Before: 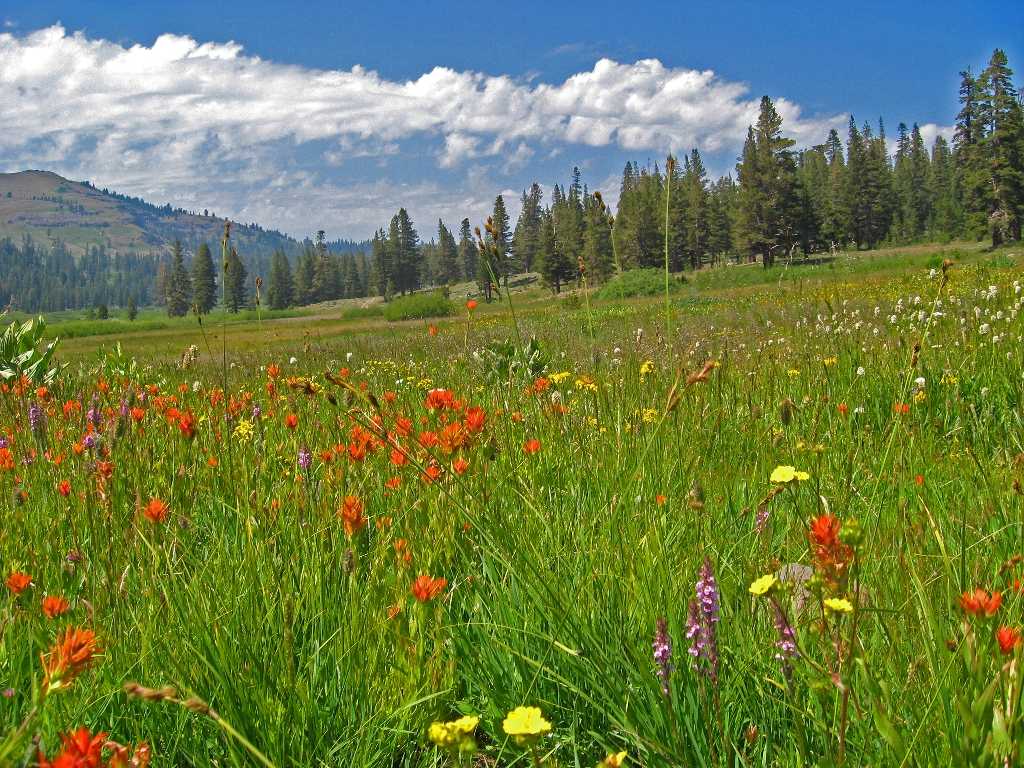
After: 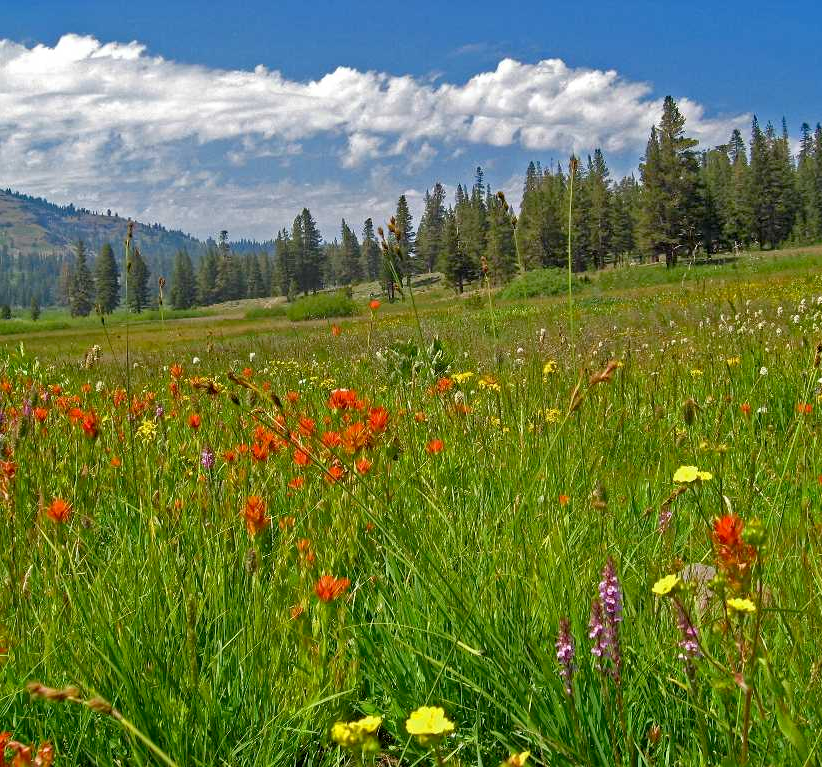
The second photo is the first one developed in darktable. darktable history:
crop and rotate: left 9.477%, right 10.2%
exposure: black level correction 0.009, compensate highlight preservation false
